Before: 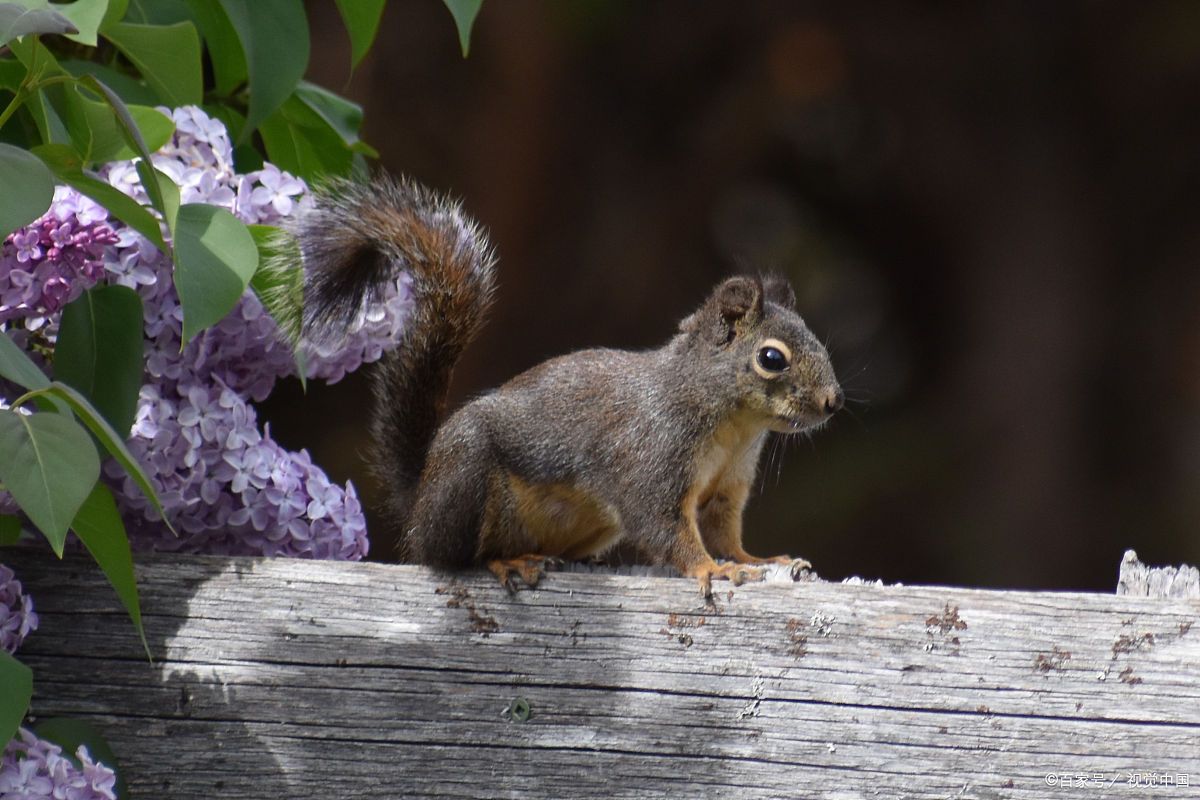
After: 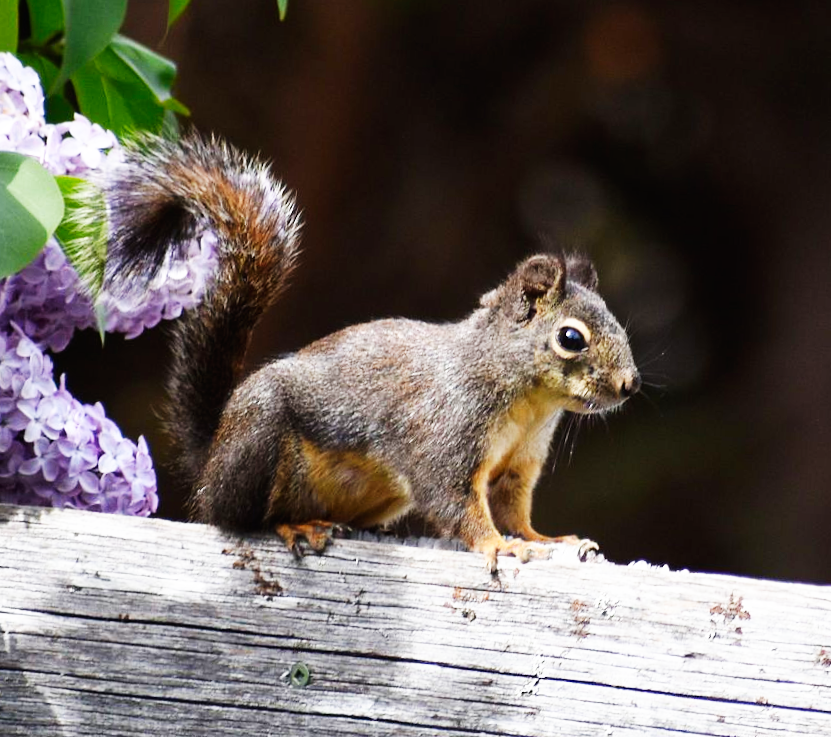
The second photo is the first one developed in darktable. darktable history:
base curve: curves: ch0 [(0, 0) (0.007, 0.004) (0.027, 0.03) (0.046, 0.07) (0.207, 0.54) (0.442, 0.872) (0.673, 0.972) (1, 1)], preserve colors none
crop and rotate: angle -3.24°, left 14.175%, top 0.018%, right 10.792%, bottom 0.06%
